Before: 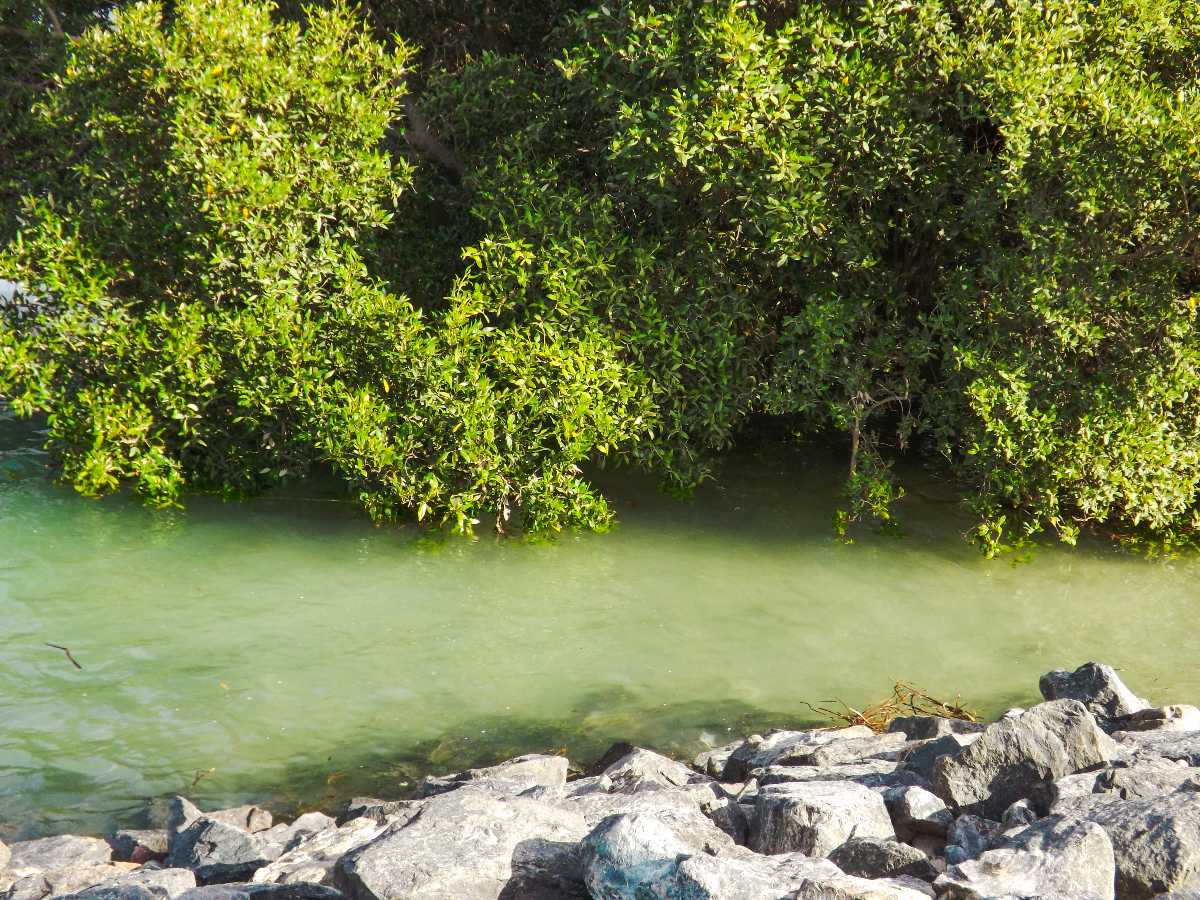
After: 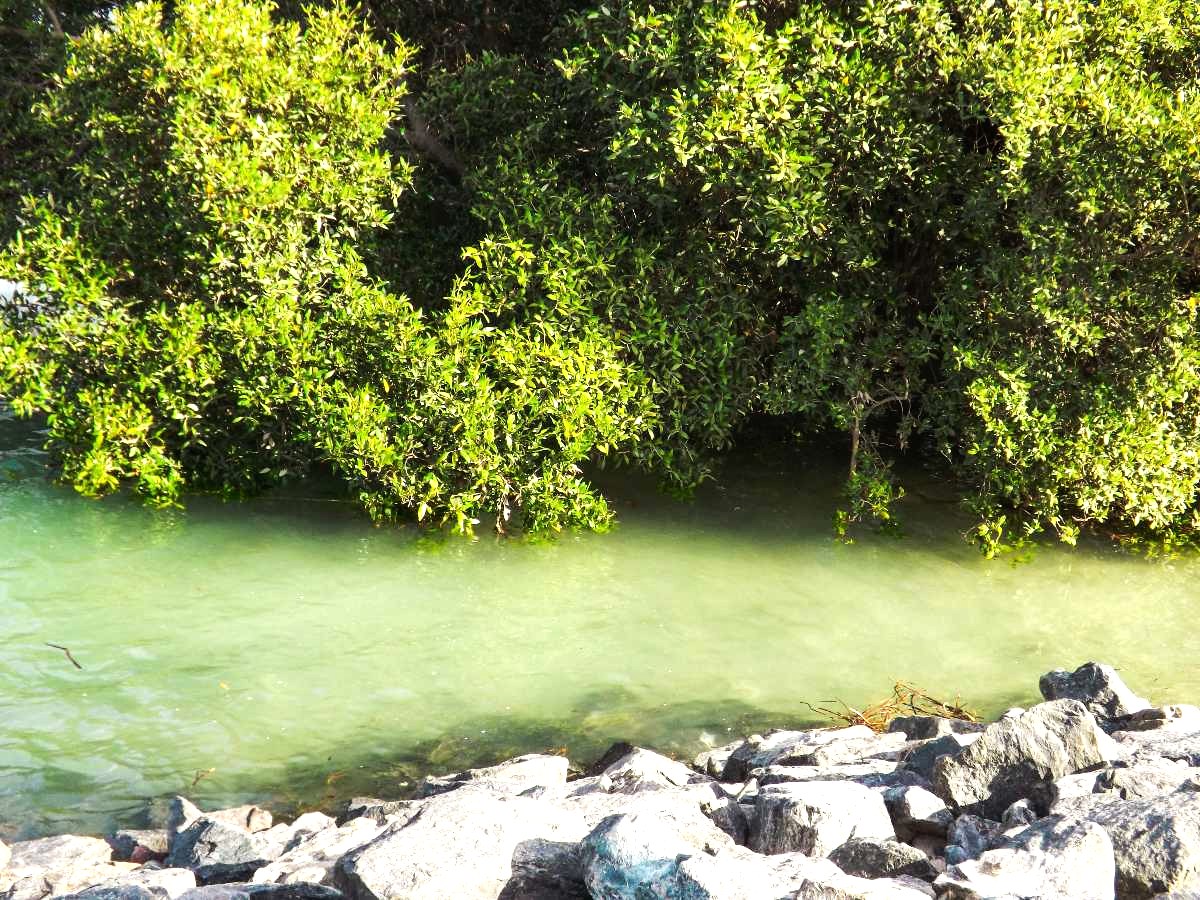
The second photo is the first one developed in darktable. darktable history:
tone equalizer: -8 EV -0.778 EV, -7 EV -0.7 EV, -6 EV -0.621 EV, -5 EV -0.419 EV, -3 EV 0.375 EV, -2 EV 0.6 EV, -1 EV 0.677 EV, +0 EV 0.742 EV, mask exposure compensation -0.496 EV
